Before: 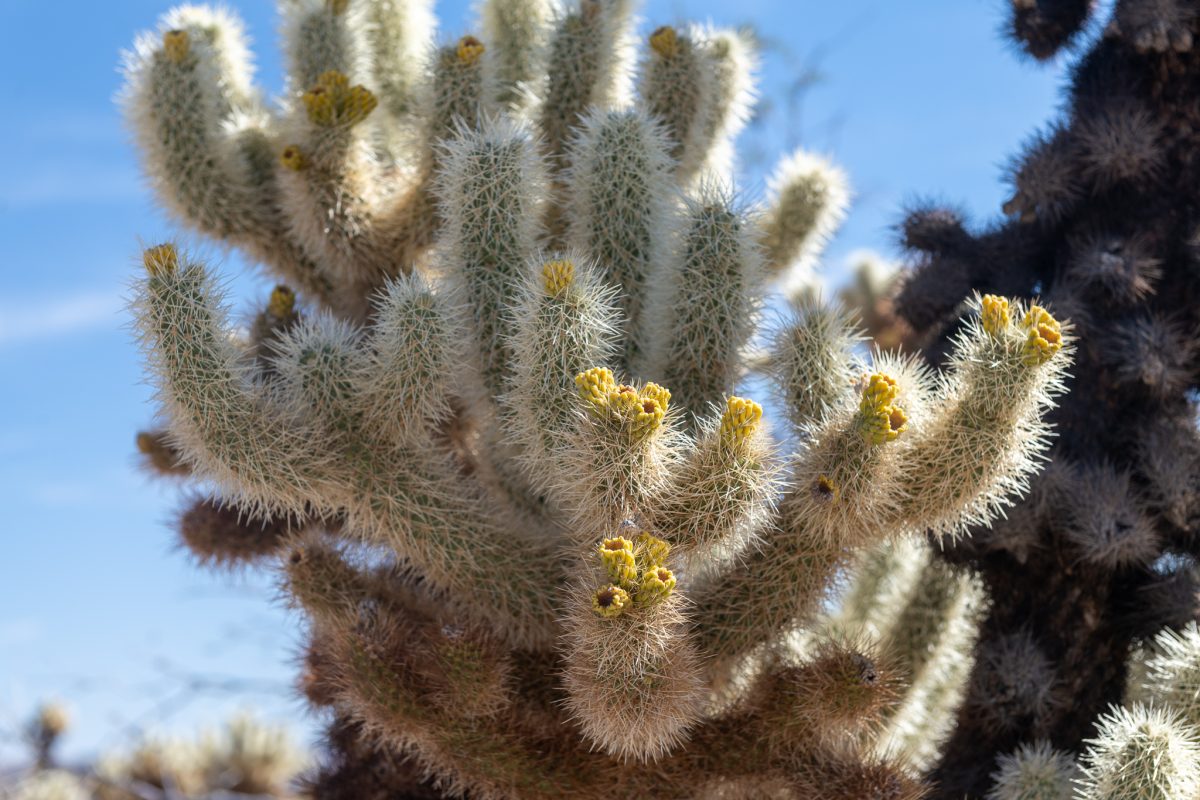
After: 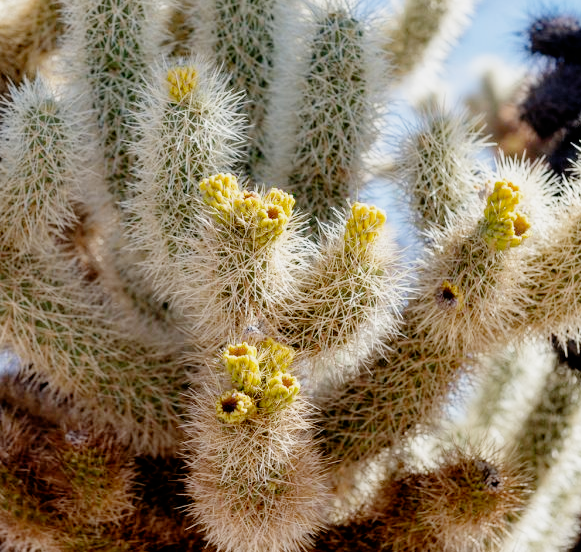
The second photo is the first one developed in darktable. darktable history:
crop: left 31.336%, top 24.291%, right 20.246%, bottom 6.609%
filmic rgb: black relative exposure -4.39 EV, white relative exposure 5.01 EV, threshold 3.02 EV, hardness 2.22, latitude 40.62%, contrast 1.153, highlights saturation mix 11.2%, shadows ↔ highlights balance 0.893%, add noise in highlights 0.001, preserve chrominance no, color science v3 (2019), use custom middle-gray values true, contrast in highlights soft, enable highlight reconstruction true
exposure: exposure 0.67 EV, compensate exposure bias true, compensate highlight preservation false
